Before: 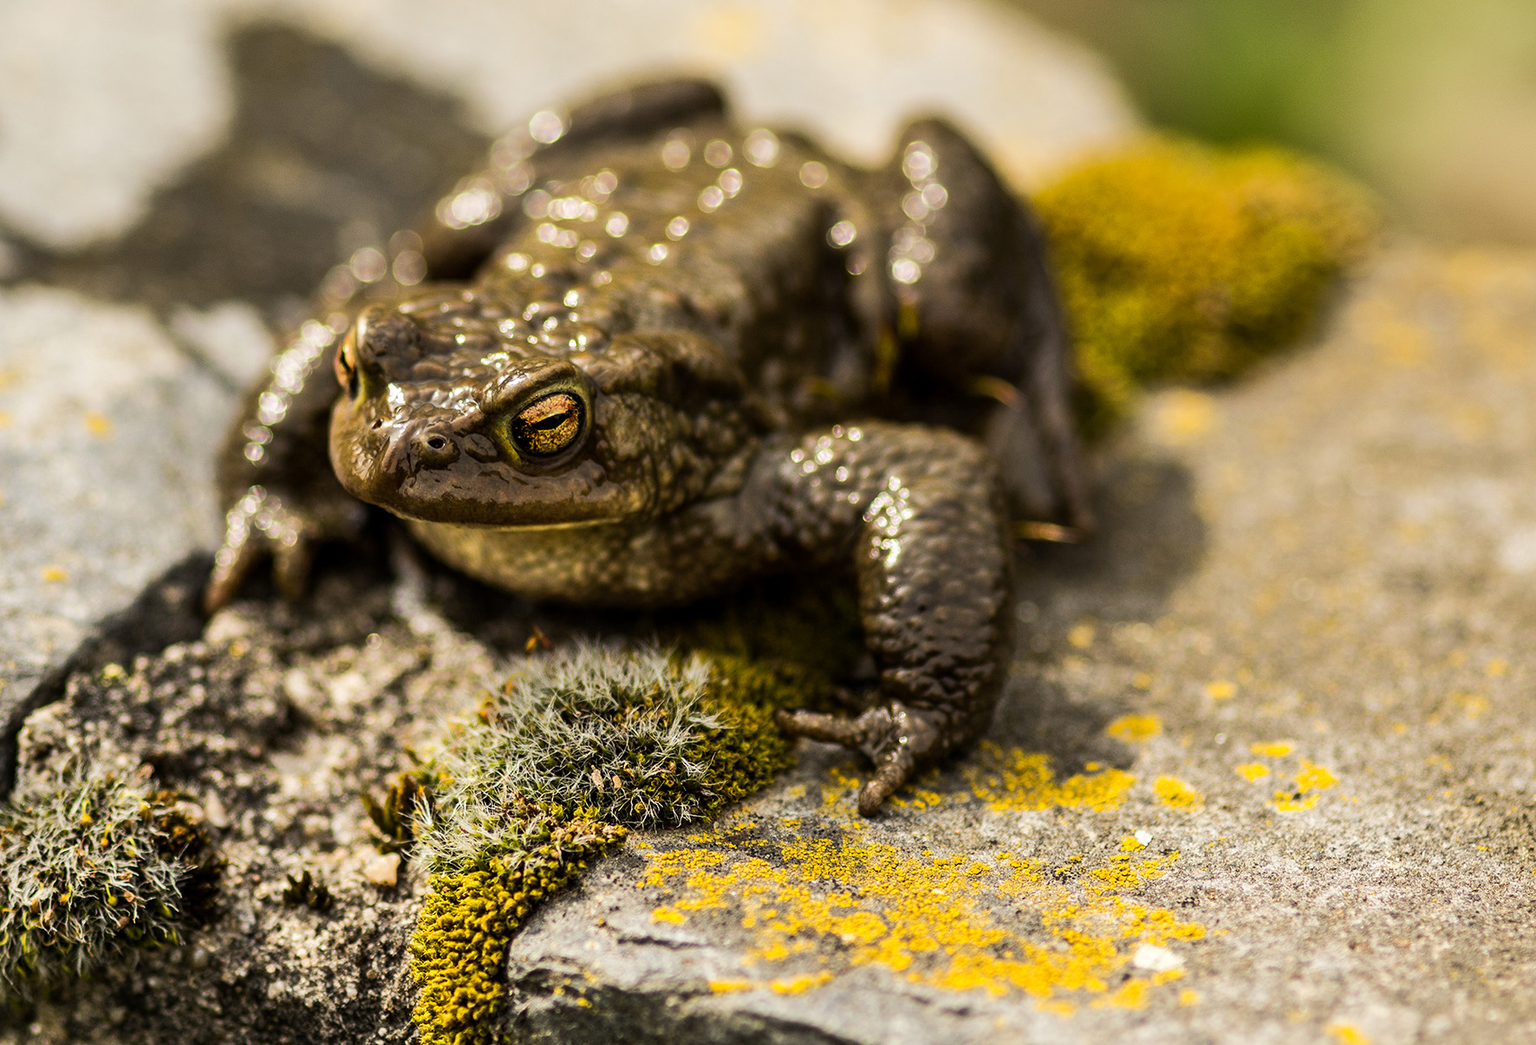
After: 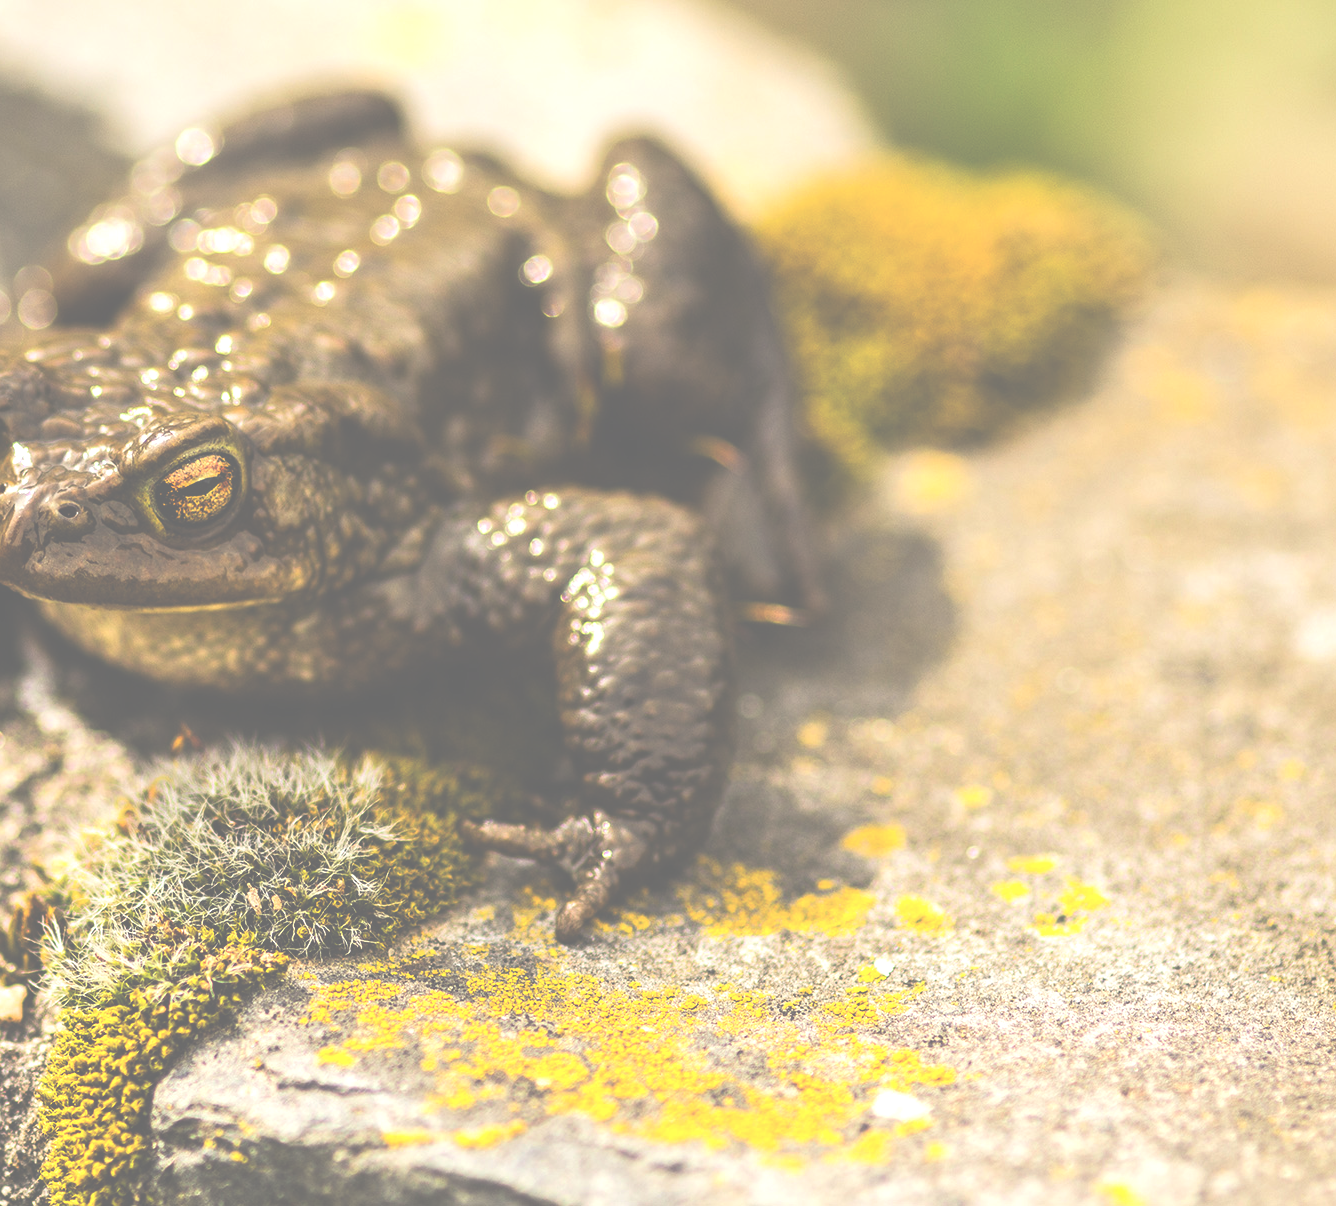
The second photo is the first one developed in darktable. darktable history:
exposure: black level correction -0.072, exposure 0.503 EV, compensate highlight preservation false
crop and rotate: left 24.555%
contrast brightness saturation: brightness 0.14
